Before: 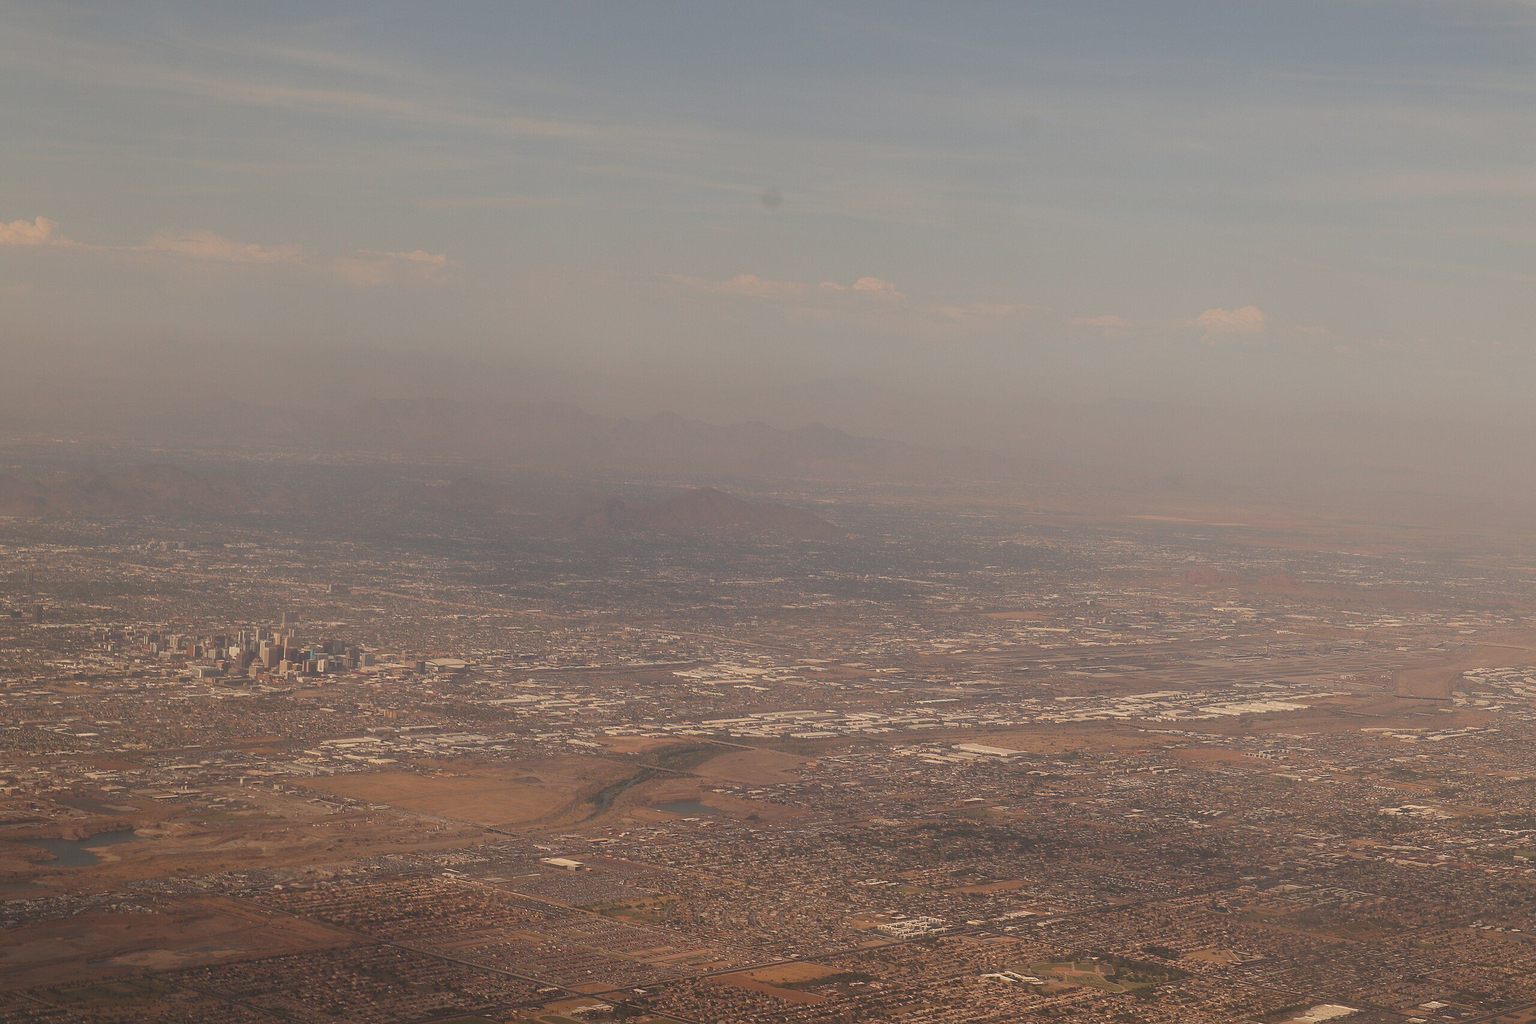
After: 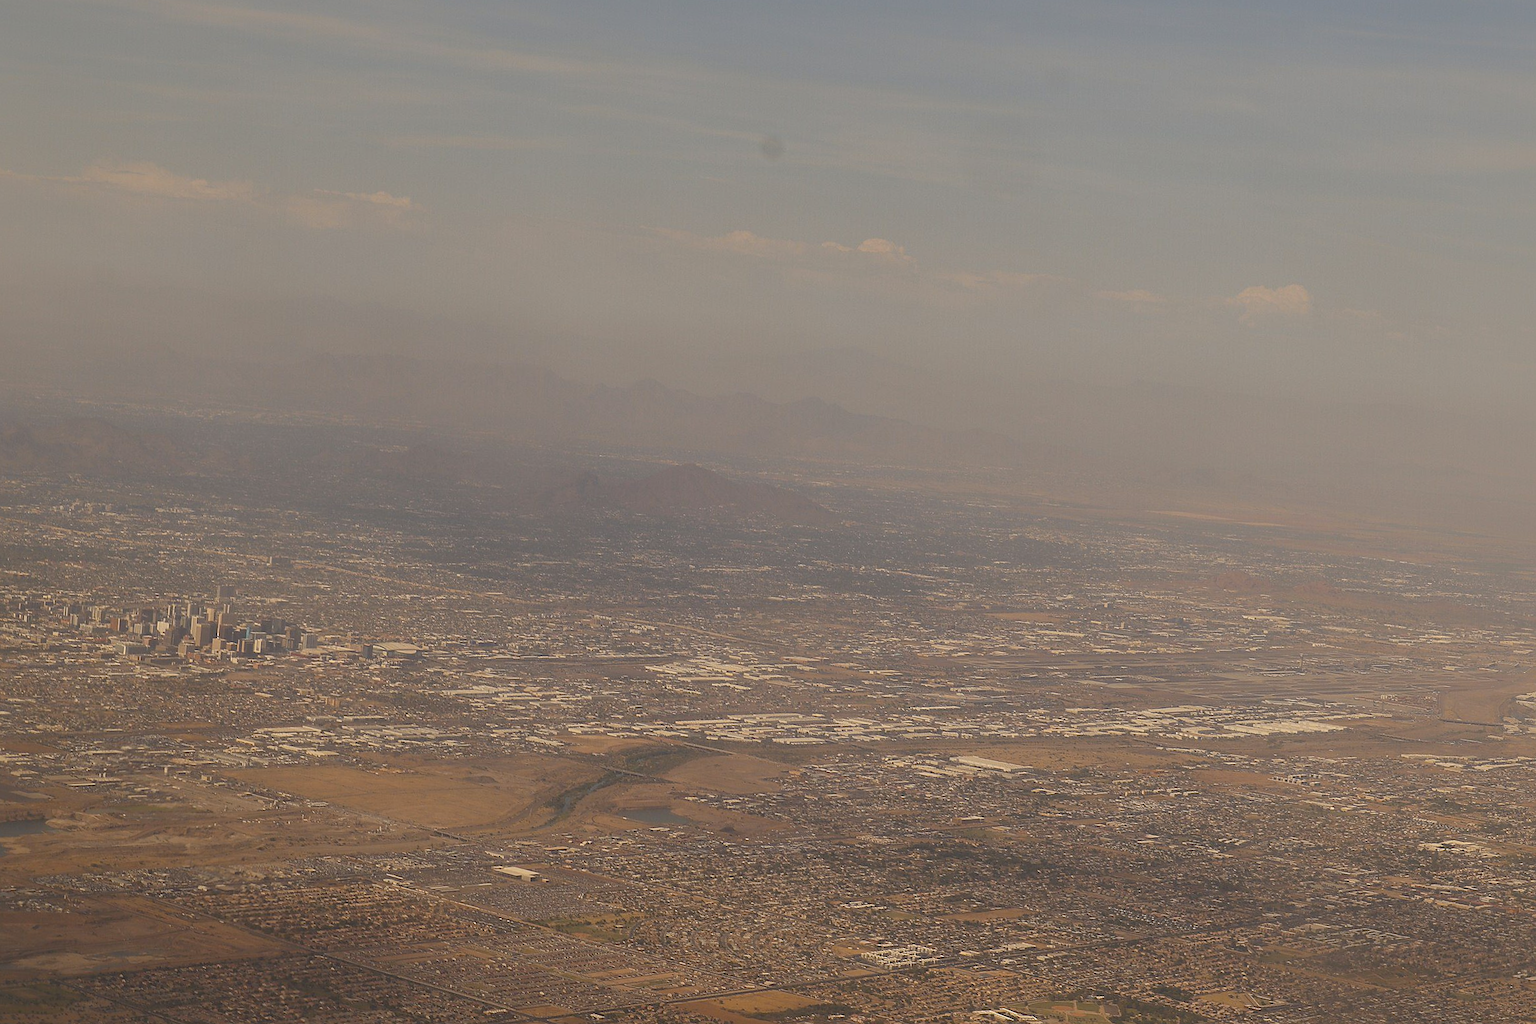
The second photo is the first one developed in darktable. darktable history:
shadows and highlights: shadows 40, highlights -60
sharpen: radius 1.559, amount 0.373, threshold 1.271
crop and rotate: angle -1.96°, left 3.097%, top 4.154%, right 1.586%, bottom 0.529%
color contrast: green-magenta contrast 0.8, blue-yellow contrast 1.1, unbound 0
